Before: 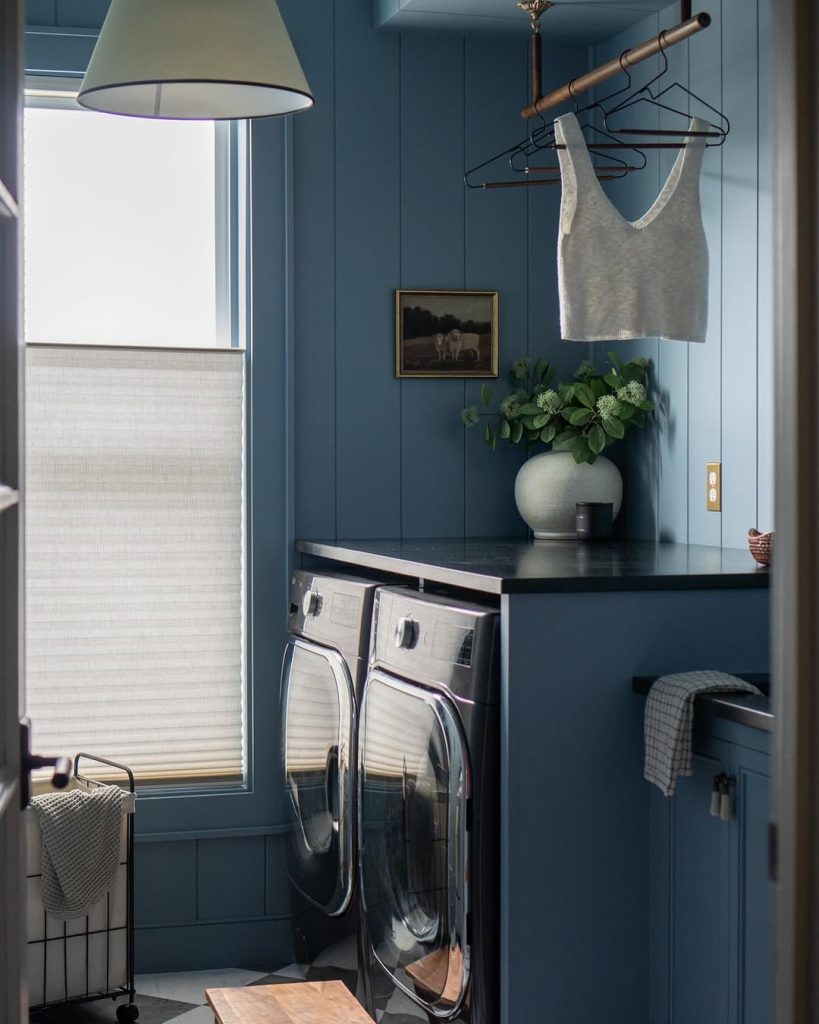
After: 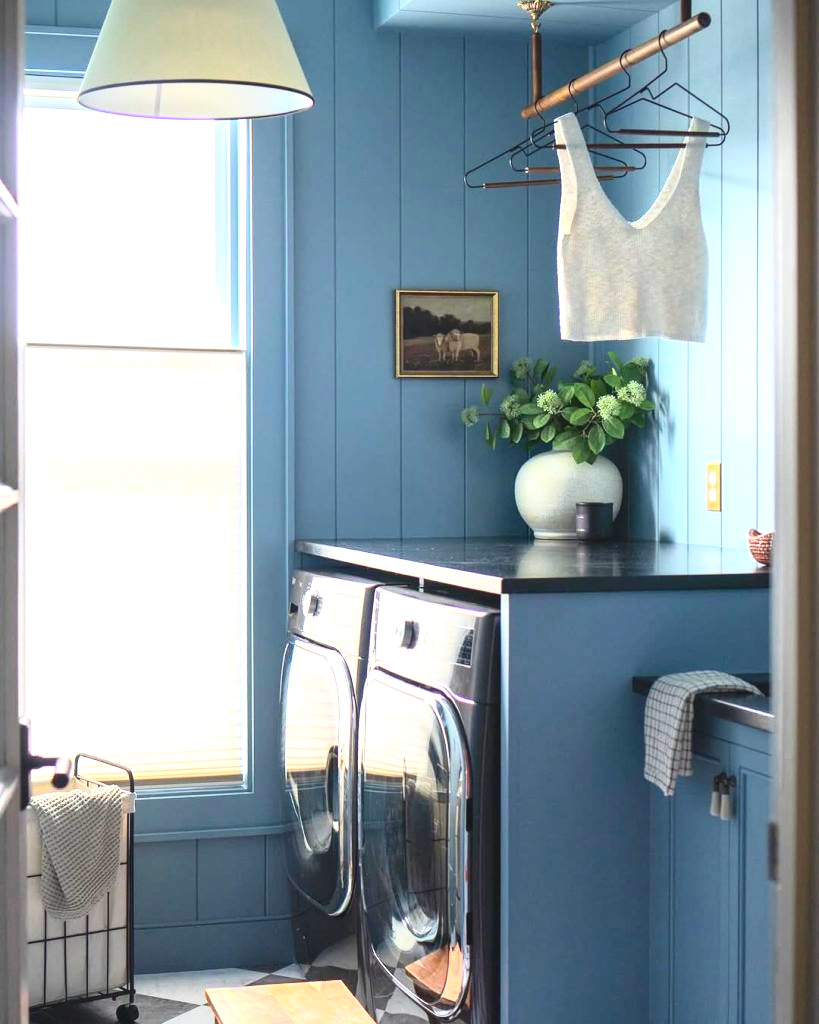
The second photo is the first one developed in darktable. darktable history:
tone equalizer: -7 EV 0.13 EV, smoothing diameter 25%, edges refinement/feathering 10, preserve details guided filter
exposure: black level correction -0.002, exposure 1.115 EV, compensate highlight preservation false
contrast brightness saturation: contrast 0.24, brightness 0.26, saturation 0.39
